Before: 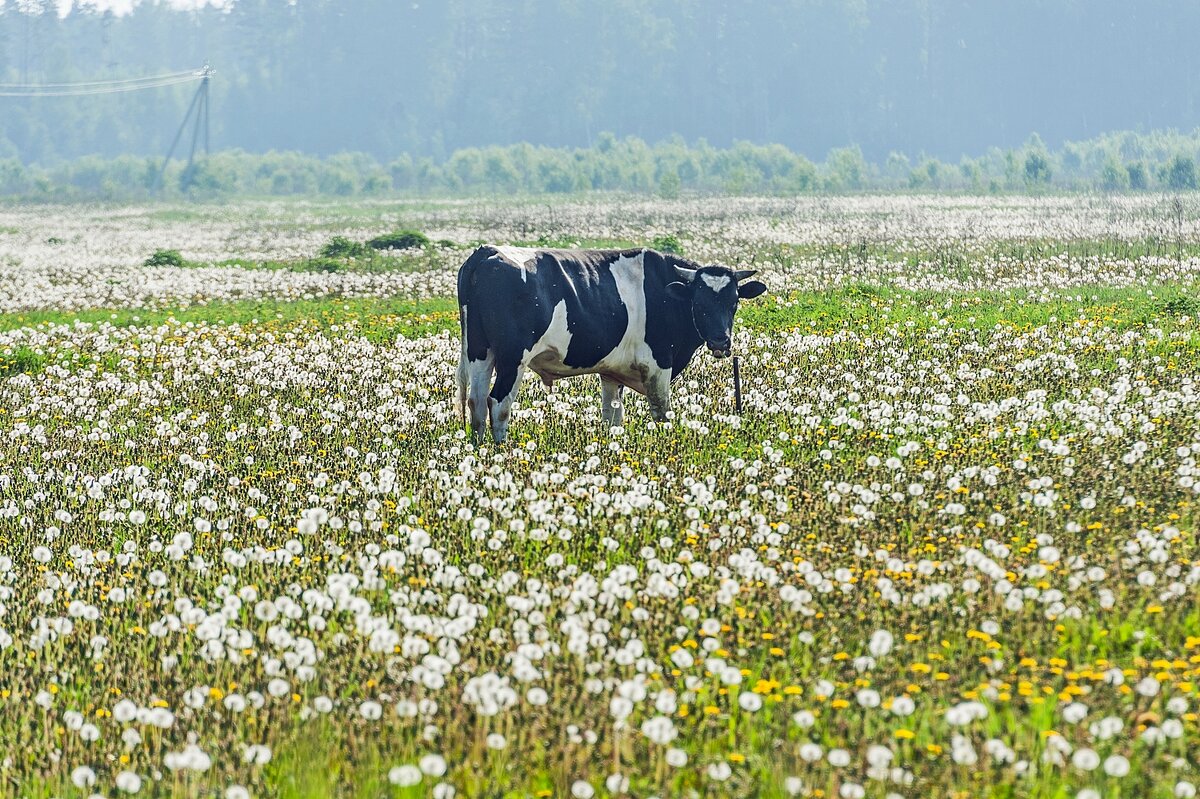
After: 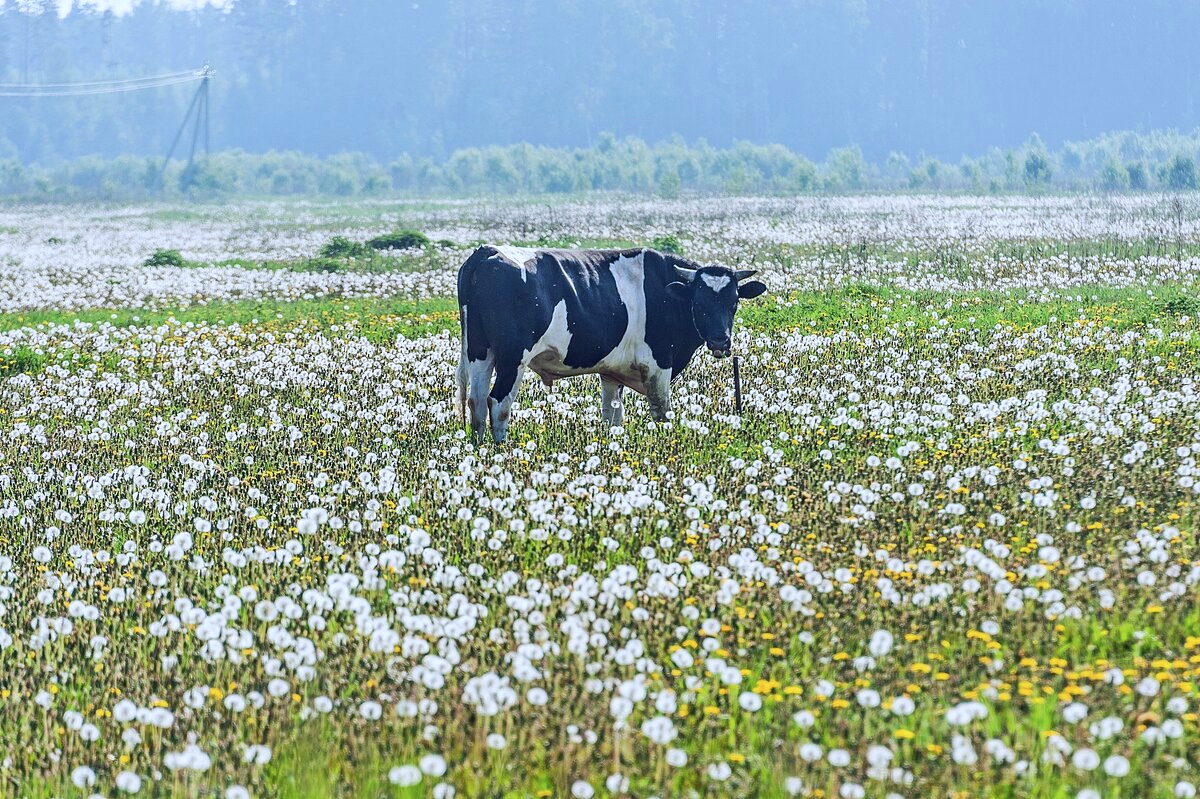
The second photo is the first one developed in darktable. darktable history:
color calibration: illuminant as shot in camera, x 0.37, y 0.382, temperature 4317.43 K
